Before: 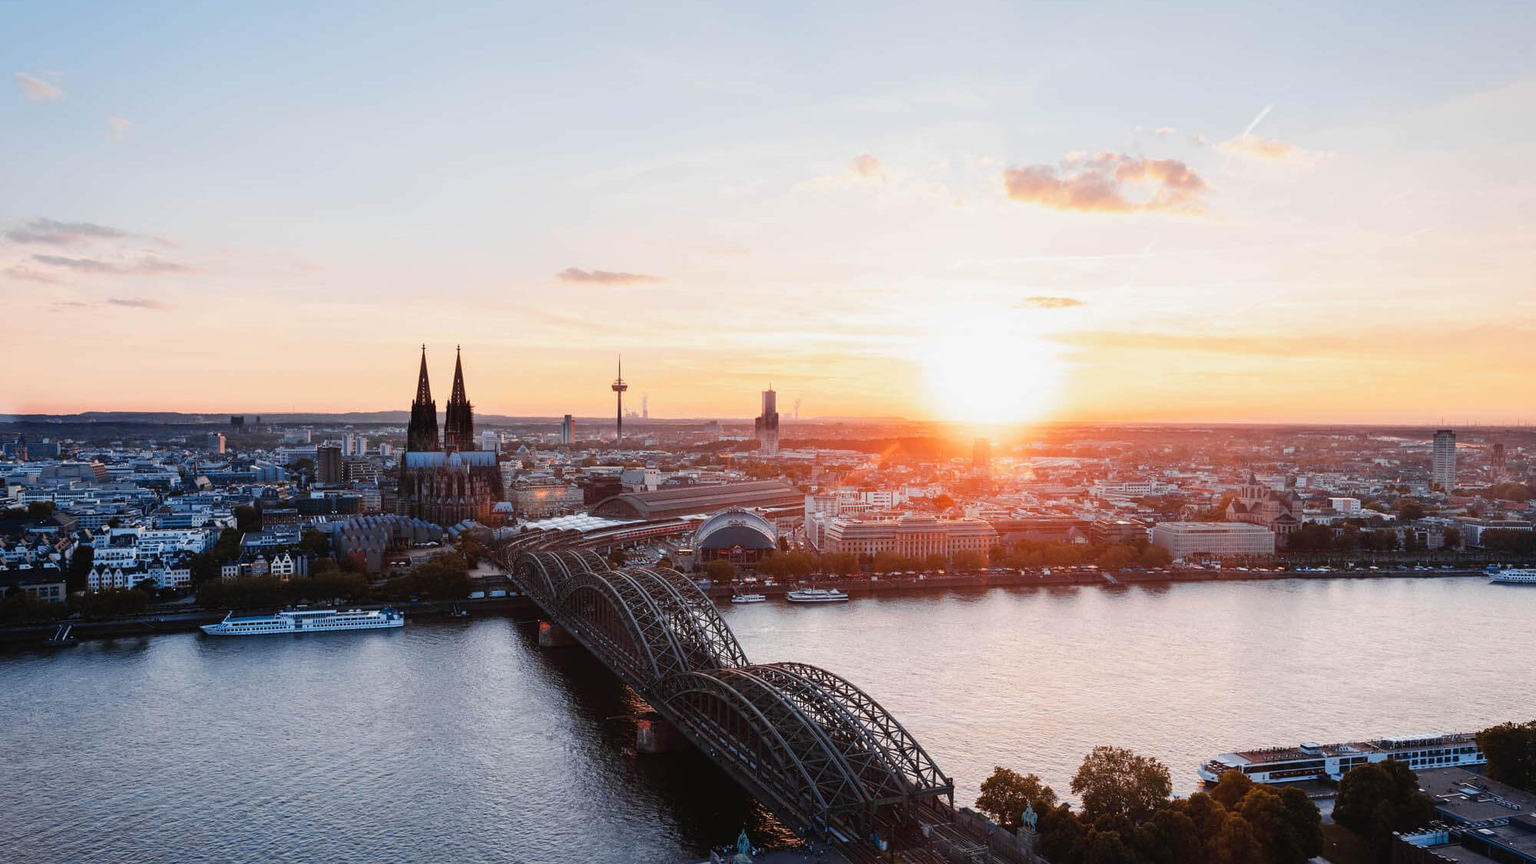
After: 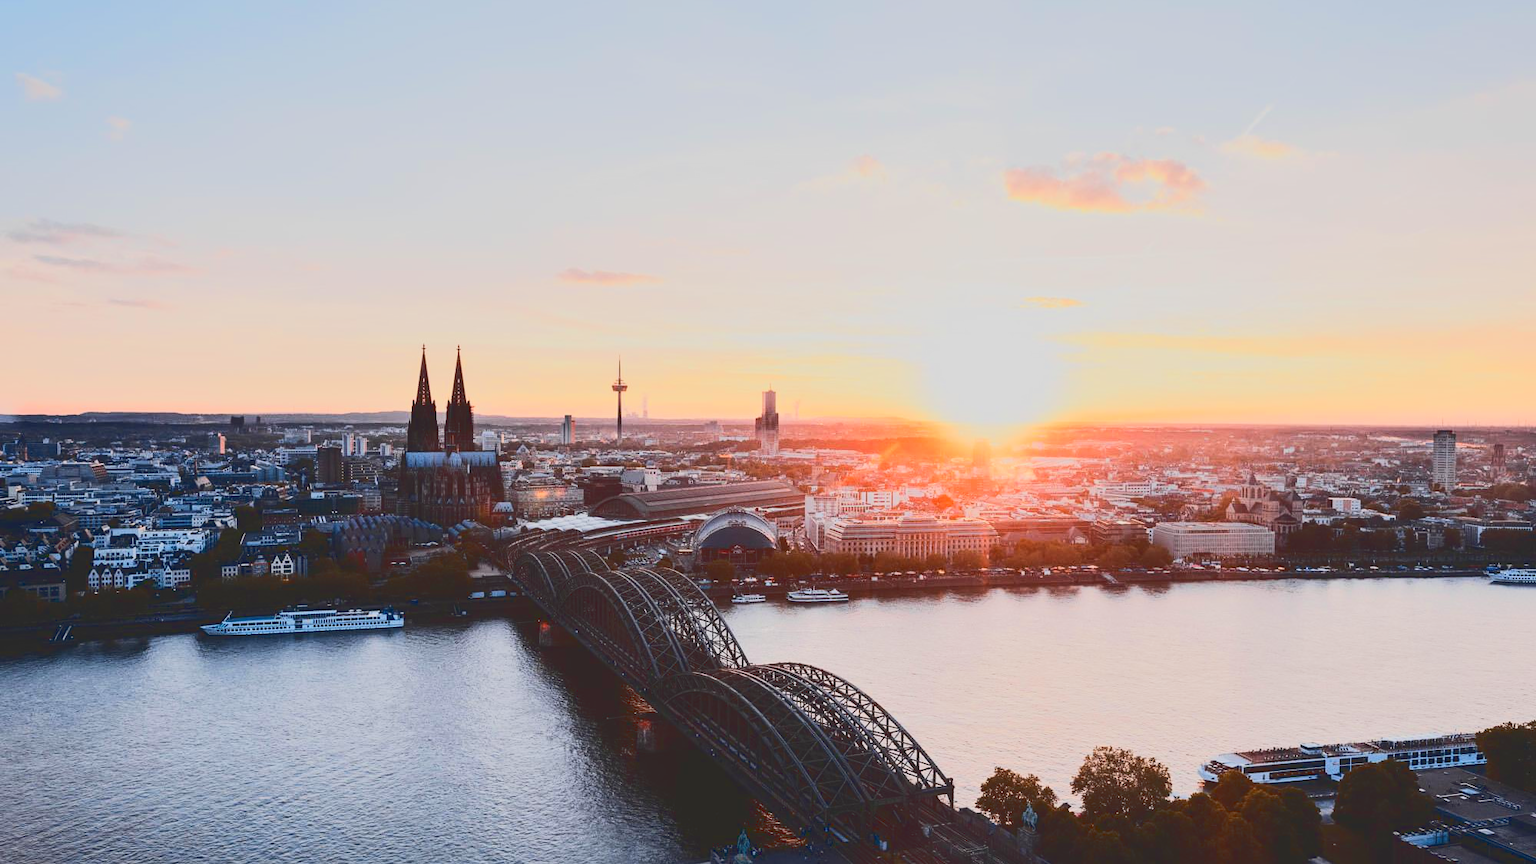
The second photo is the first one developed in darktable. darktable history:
tone curve: curves: ch0 [(0, 0.148) (0.191, 0.225) (0.712, 0.695) (0.864, 0.797) (1, 0.839)]
tone equalizer: -8 EV 0.001 EV, -7 EV -0.002 EV, -6 EV 0.002 EV, -5 EV -0.03 EV, -4 EV -0.116 EV, -3 EV -0.169 EV, -2 EV 0.24 EV, -1 EV 0.702 EV, +0 EV 0.493 EV
